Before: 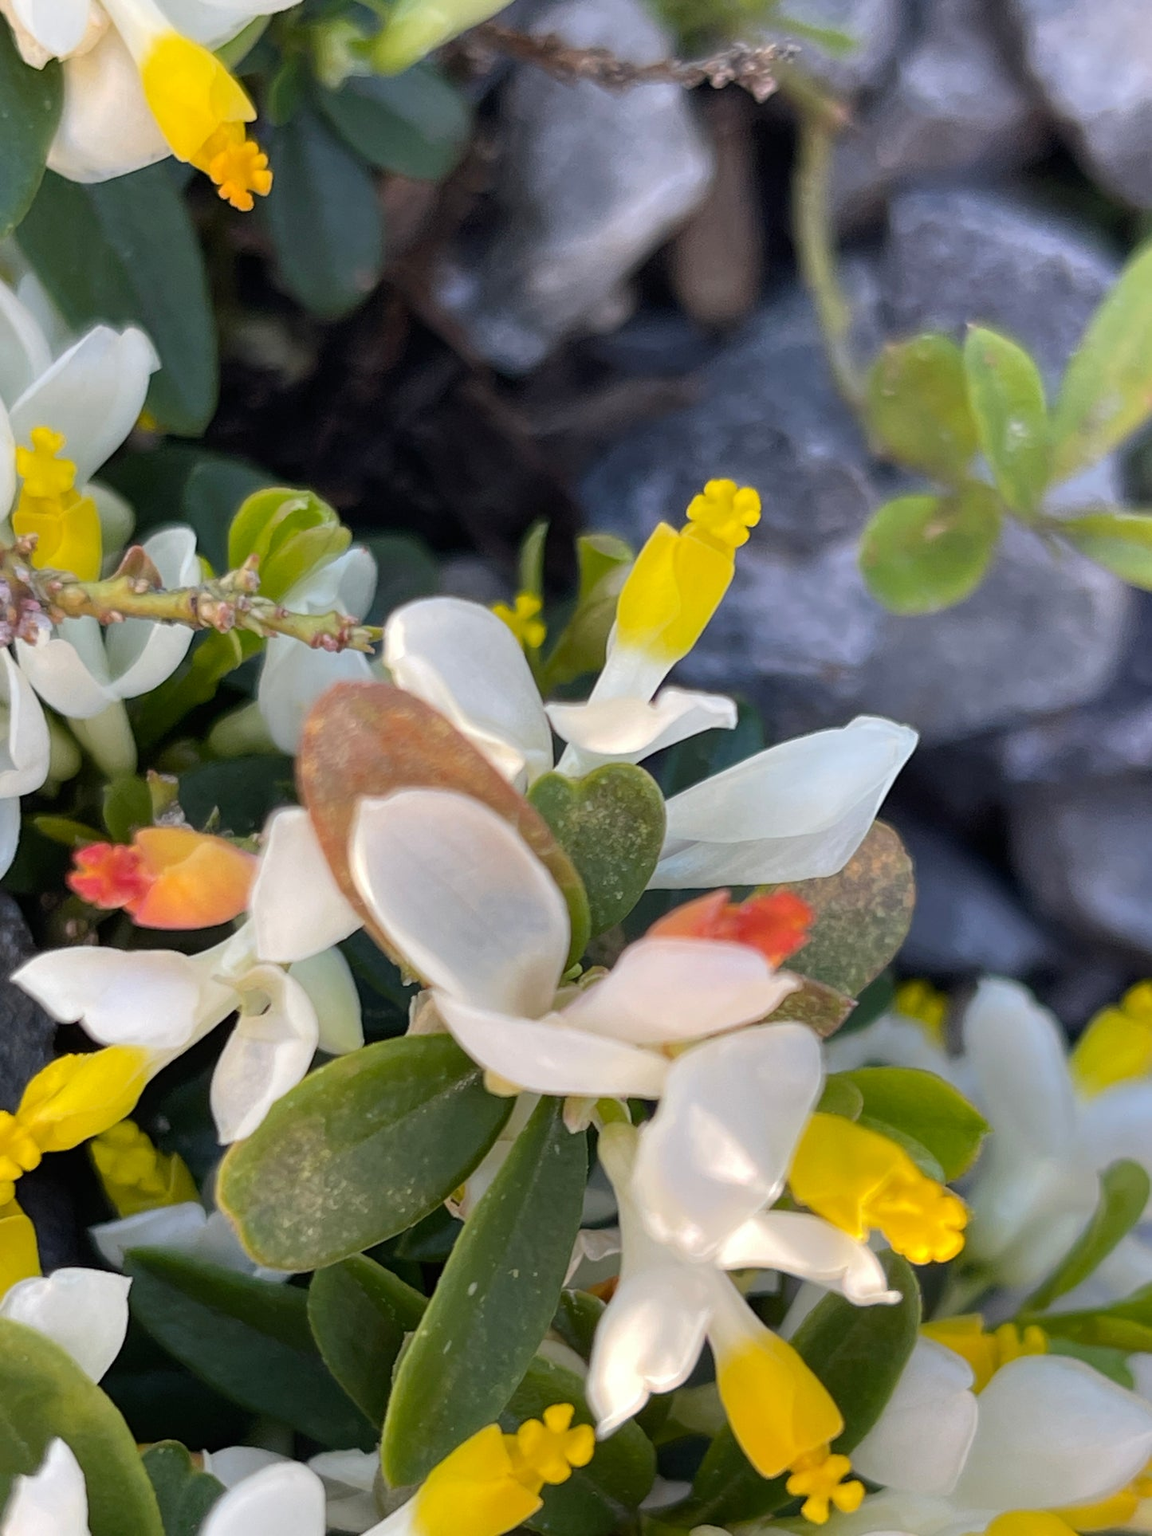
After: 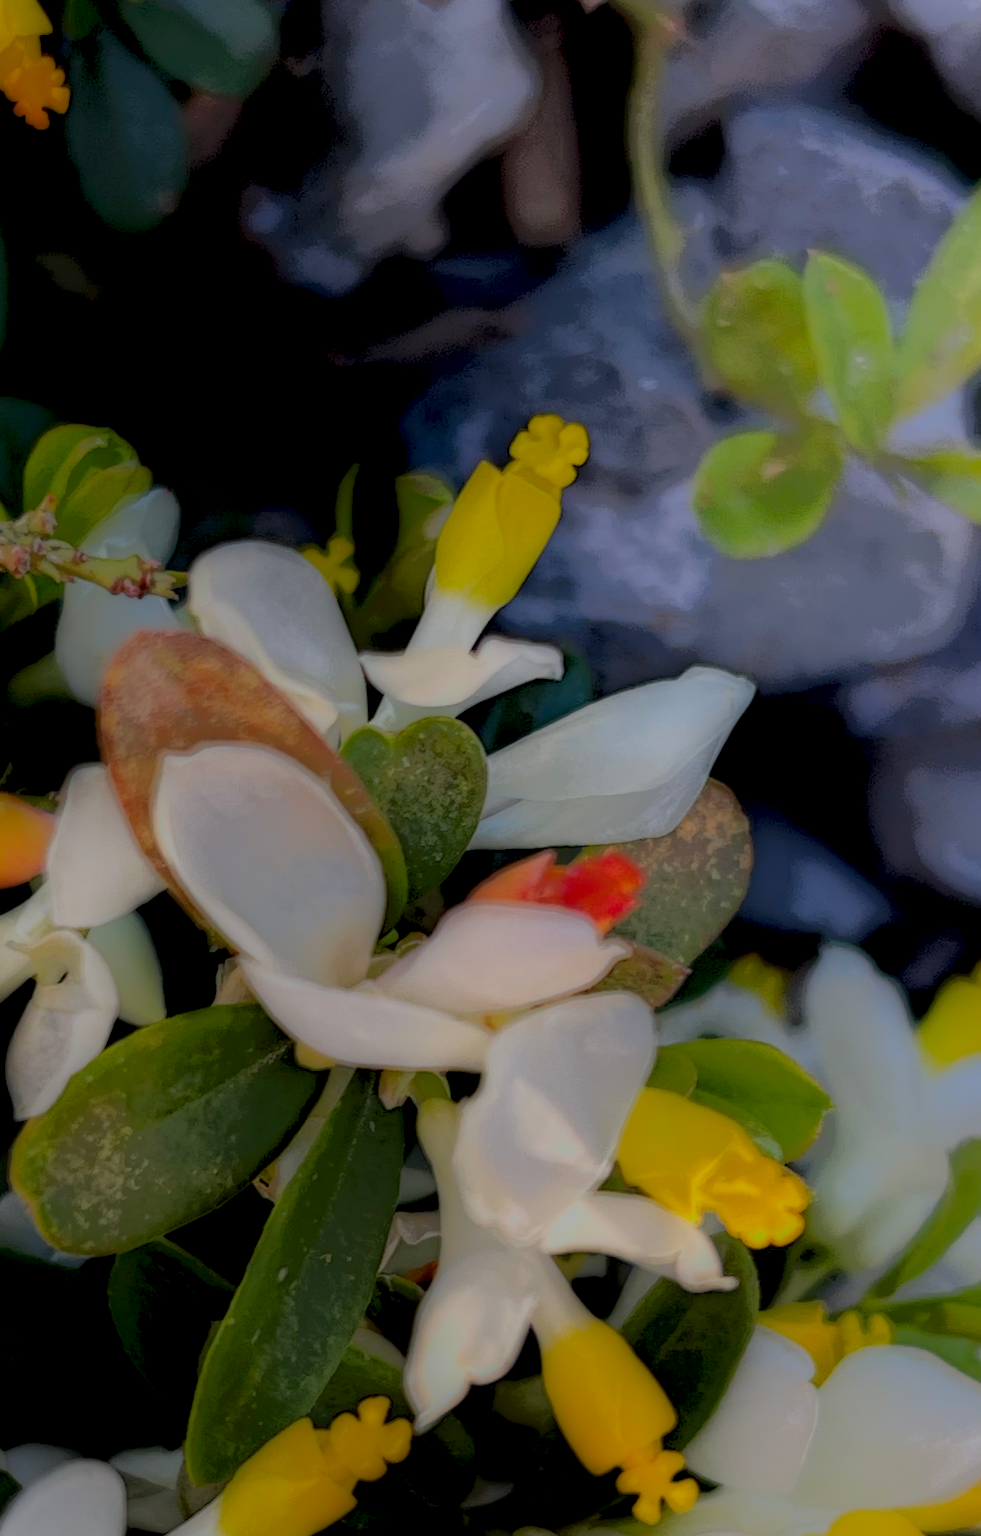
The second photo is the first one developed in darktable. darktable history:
local contrast: highlights 0%, shadows 198%, detail 164%, midtone range 0.001
crop and rotate: left 17.959%, top 5.771%, right 1.742%
filmic rgb: black relative exposure -11.35 EV, white relative exposure 3.22 EV, hardness 6.76, color science v6 (2022)
levels: levels [0, 0.478, 1]
rgb levels: preserve colors sum RGB, levels [[0.038, 0.433, 0.934], [0, 0.5, 1], [0, 0.5, 1]]
